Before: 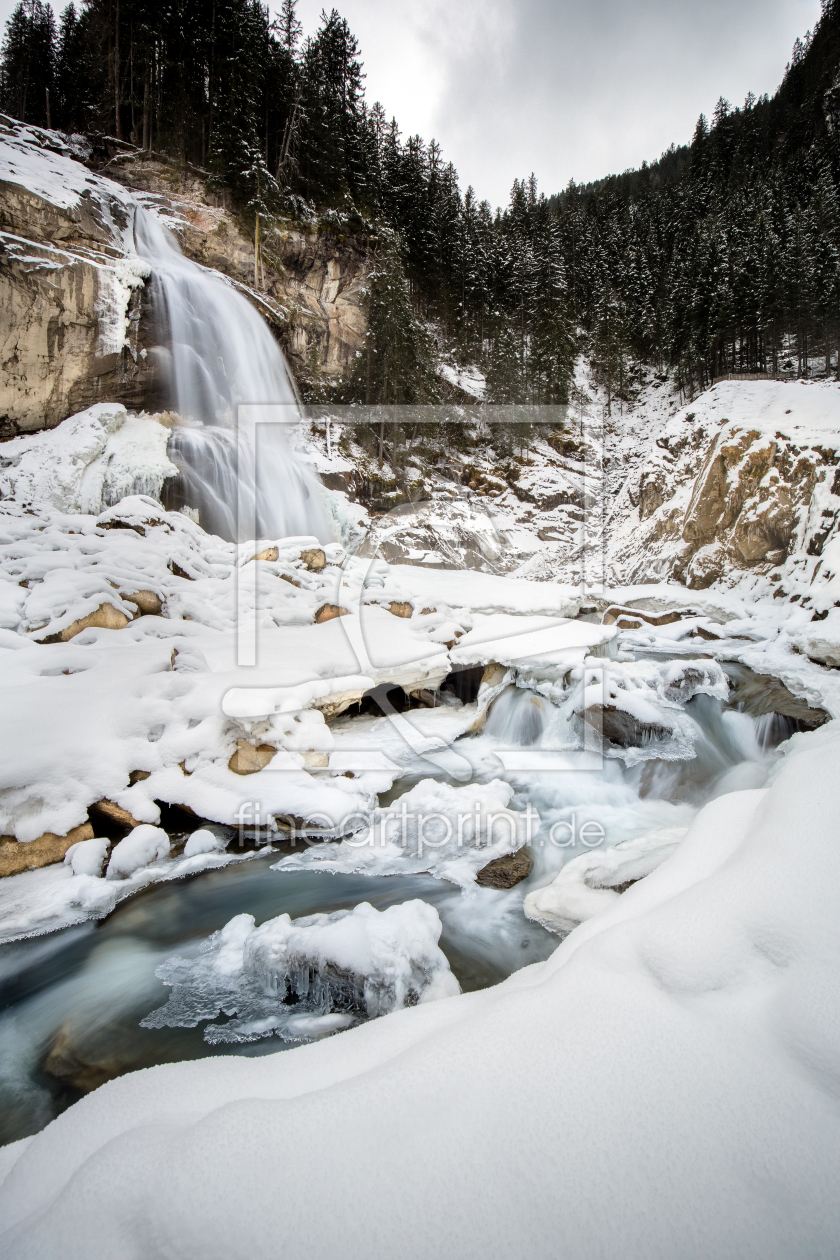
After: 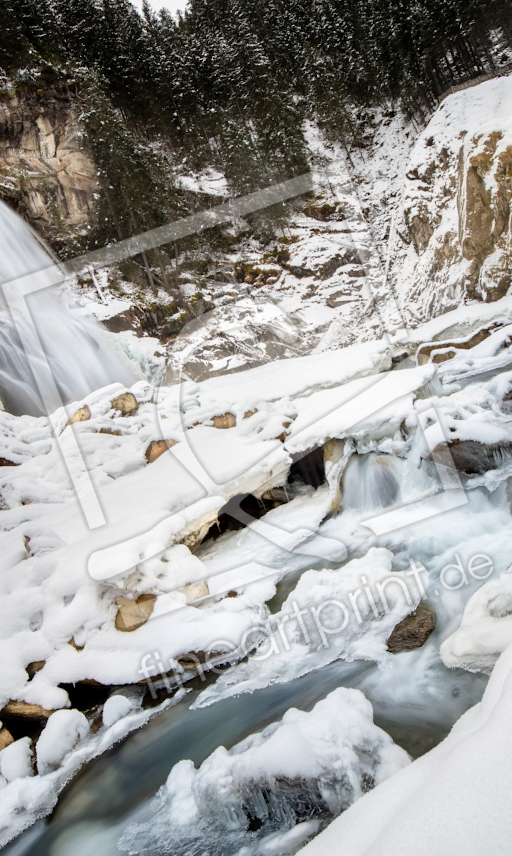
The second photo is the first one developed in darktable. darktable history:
crop and rotate: angle 20.07°, left 6.998%, right 4.332%, bottom 1.17%
